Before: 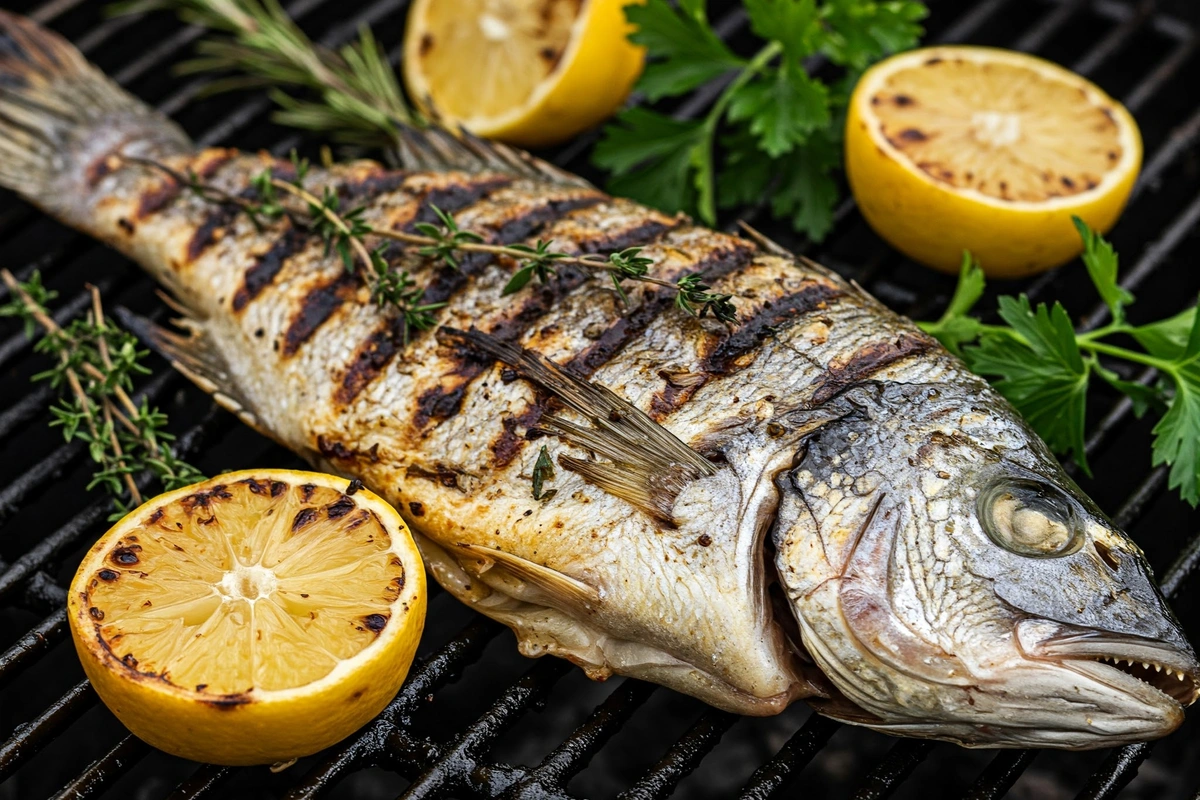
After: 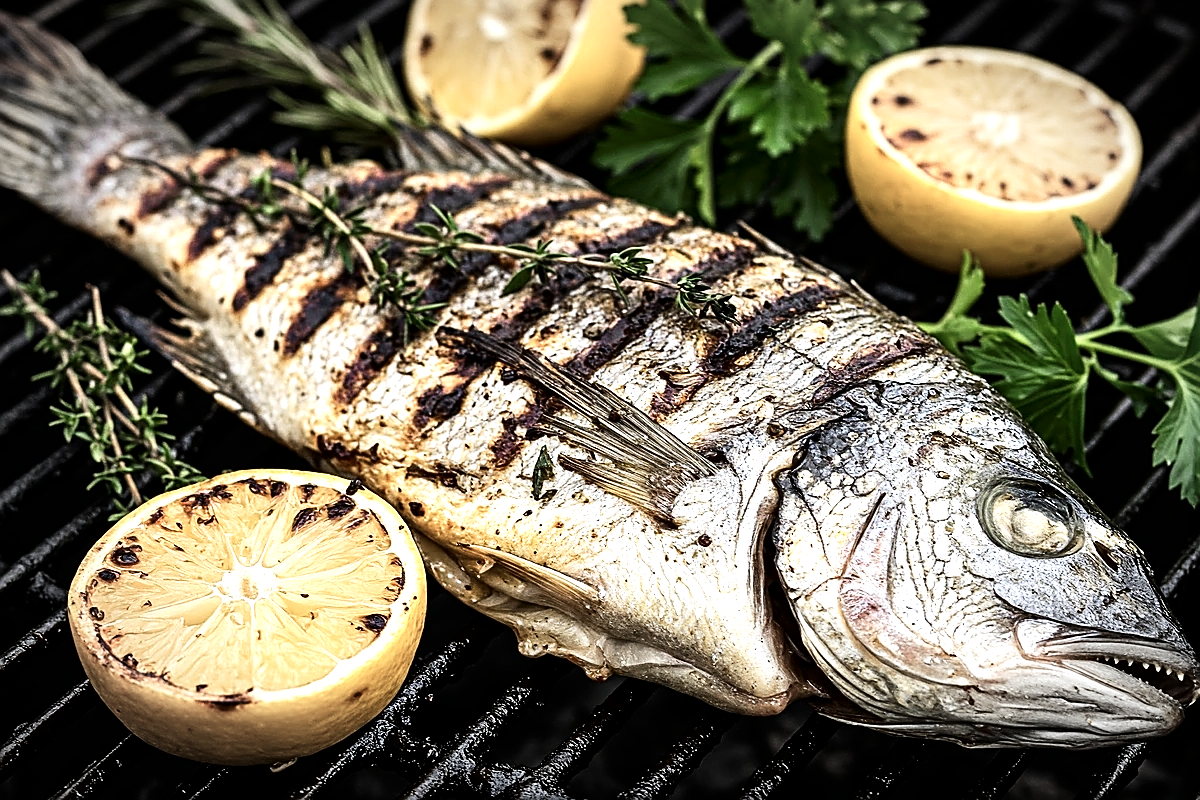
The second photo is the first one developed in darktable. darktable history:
exposure: exposure 0.77 EV, compensate highlight preservation false
vibrance: vibrance 0%
tone curve: curves: ch0 [(0, 0) (0.004, 0.001) (0.133, 0.112) (0.325, 0.362) (0.832, 0.893) (1, 1)], color space Lab, linked channels, preserve colors none
sharpen: radius 1.4, amount 1.25, threshold 0.7
vignetting: automatic ratio true
contrast brightness saturation: brightness -0.2, saturation 0.08
color zones: curves: ch0 [(0, 0.559) (0.153, 0.551) (0.229, 0.5) (0.429, 0.5) (0.571, 0.5) (0.714, 0.5) (0.857, 0.5) (1, 0.559)]; ch1 [(0, 0.417) (0.112, 0.336) (0.213, 0.26) (0.429, 0.34) (0.571, 0.35) (0.683, 0.331) (0.857, 0.344) (1, 0.417)]
